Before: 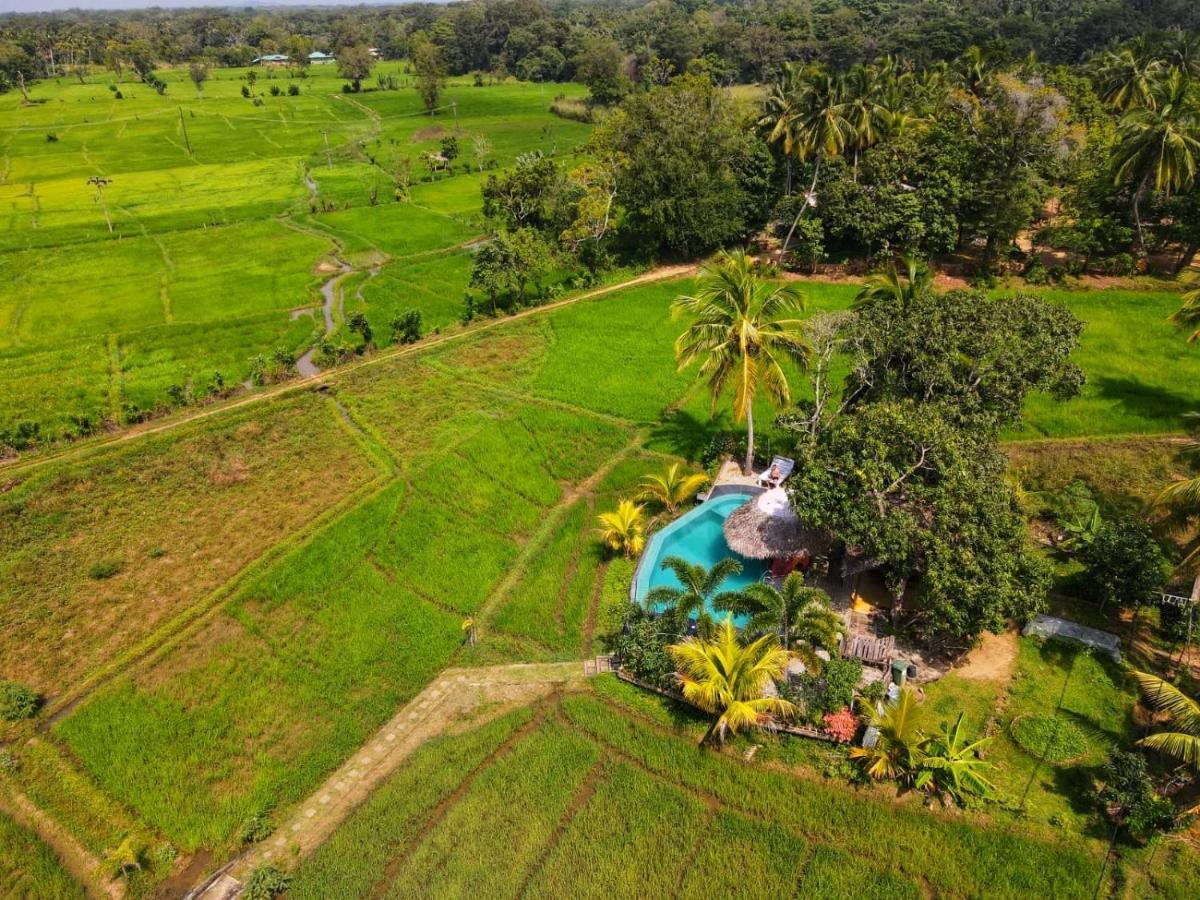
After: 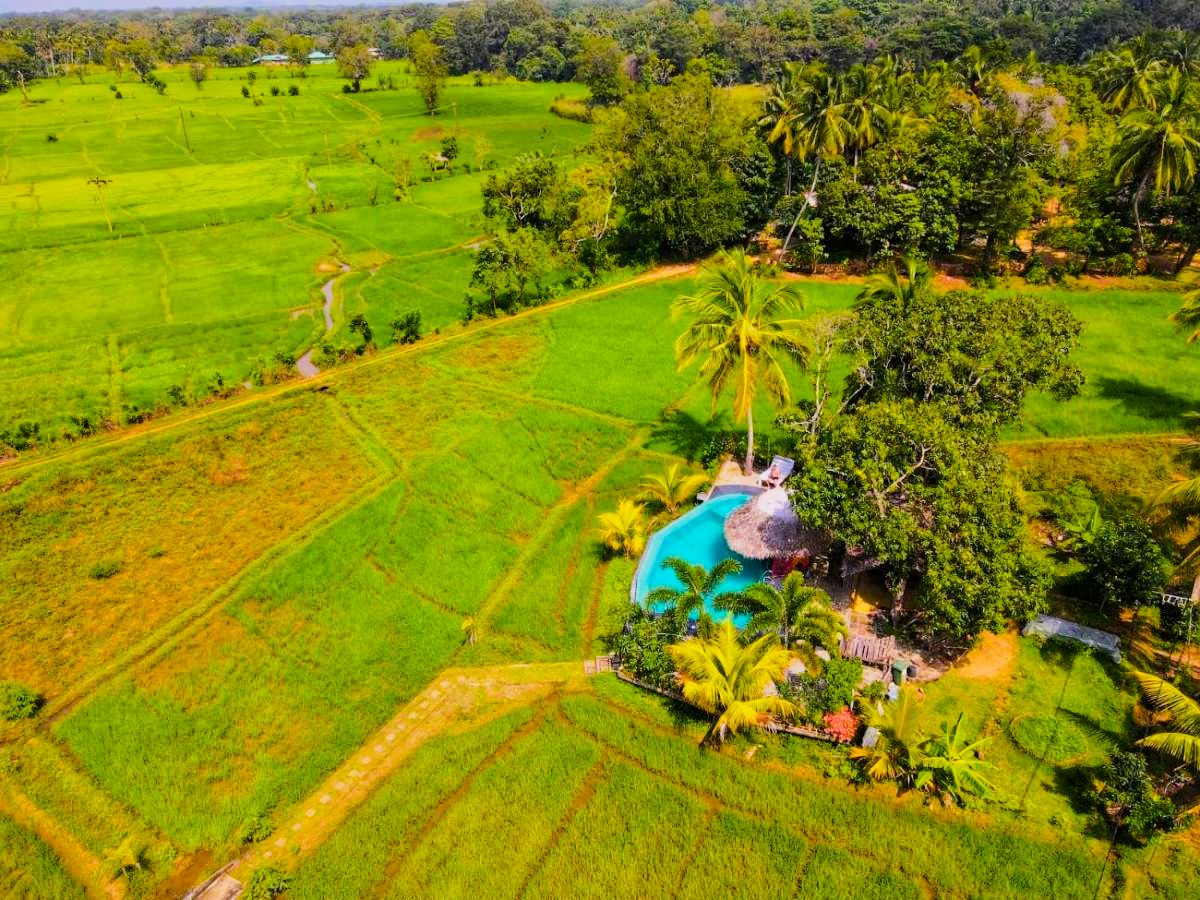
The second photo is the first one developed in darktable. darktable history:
exposure: exposure 0.775 EV, compensate highlight preservation false
filmic rgb: black relative exposure -7.65 EV, white relative exposure 4.56 EV, hardness 3.61
color balance rgb: shadows lift › chroma 2.948%, shadows lift › hue 278.01°, shadows fall-off 298.282%, white fulcrum 1.98 EV, highlights fall-off 299.181%, perceptual saturation grading › global saturation 30.919%, mask middle-gray fulcrum 99.474%, global vibrance 41.055%, contrast gray fulcrum 38.245%
